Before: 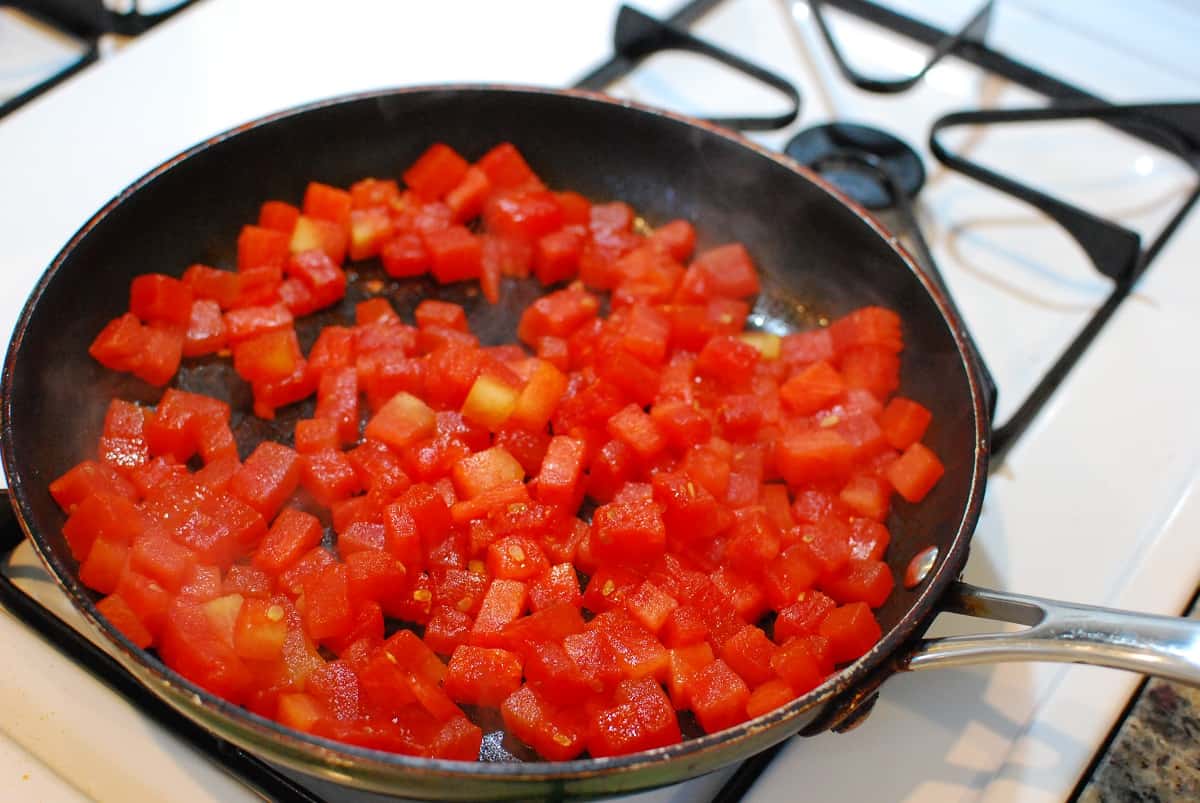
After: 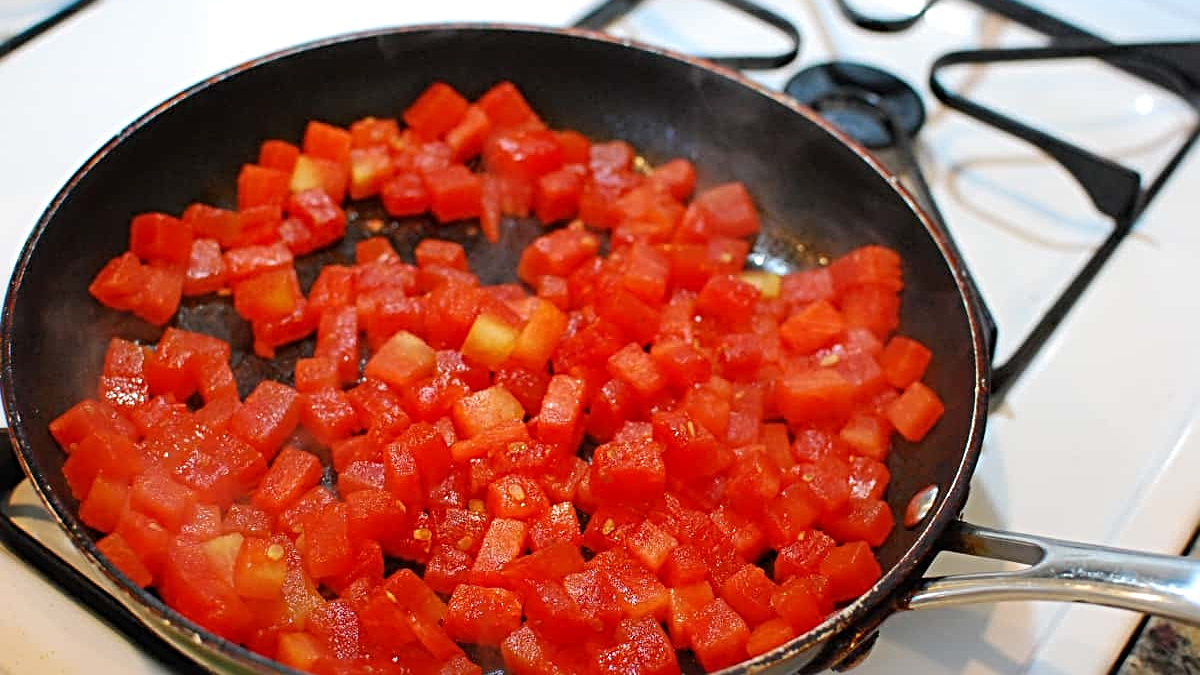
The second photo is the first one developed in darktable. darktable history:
crop: top 7.597%, bottom 8.335%
sharpen: radius 3.977
